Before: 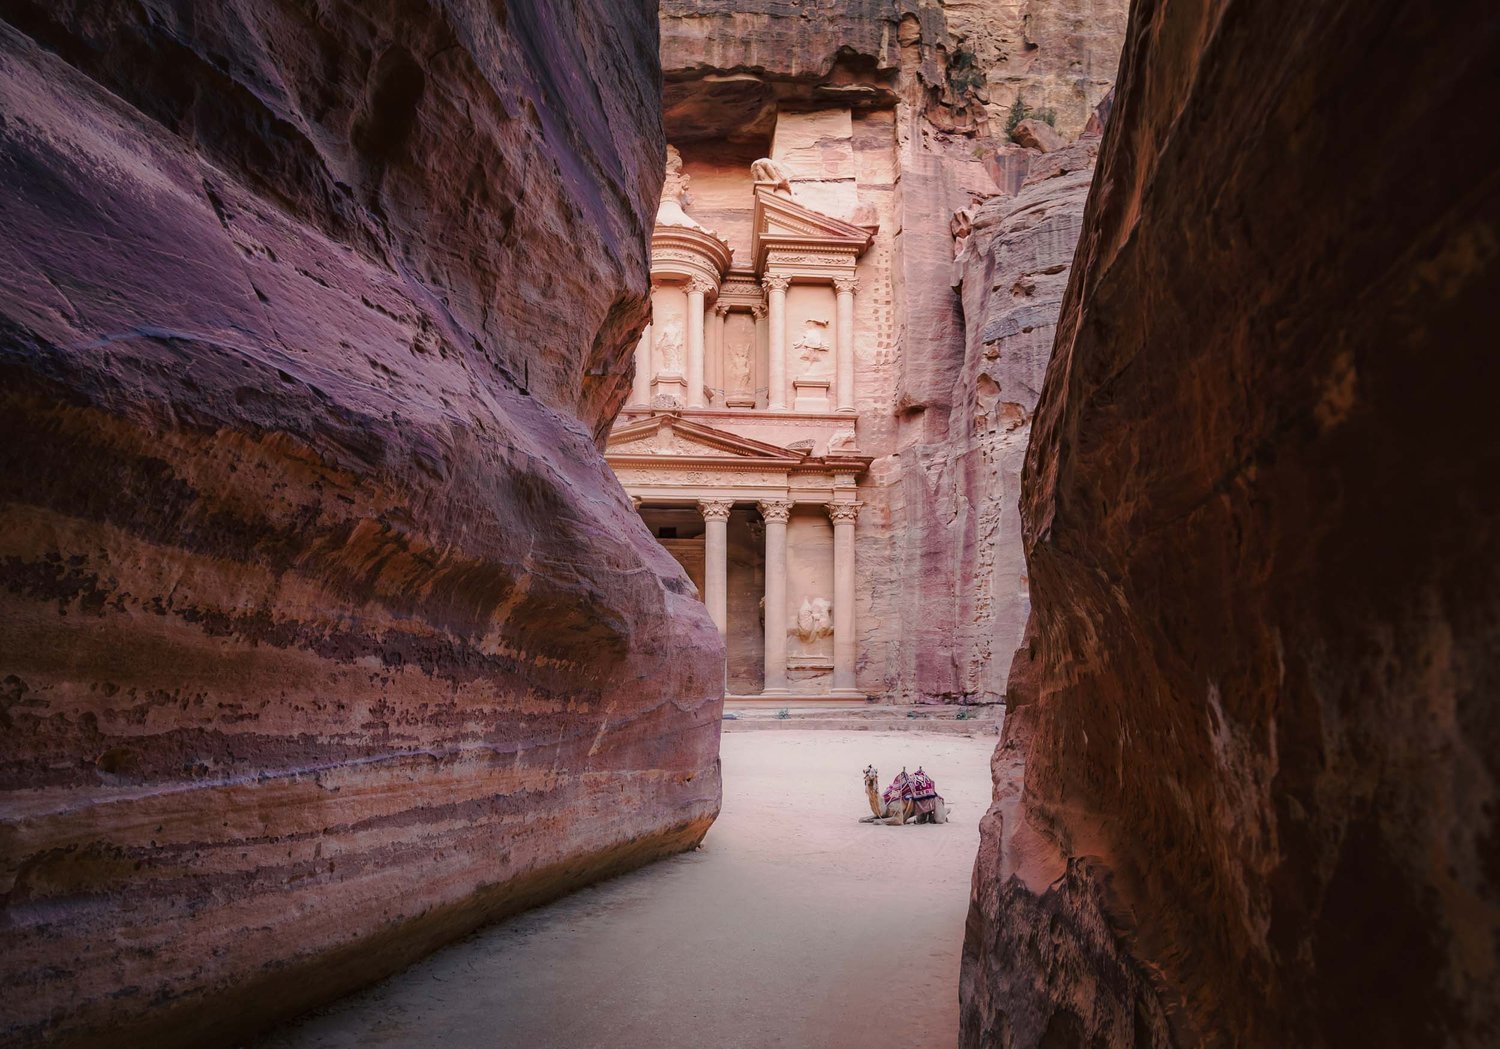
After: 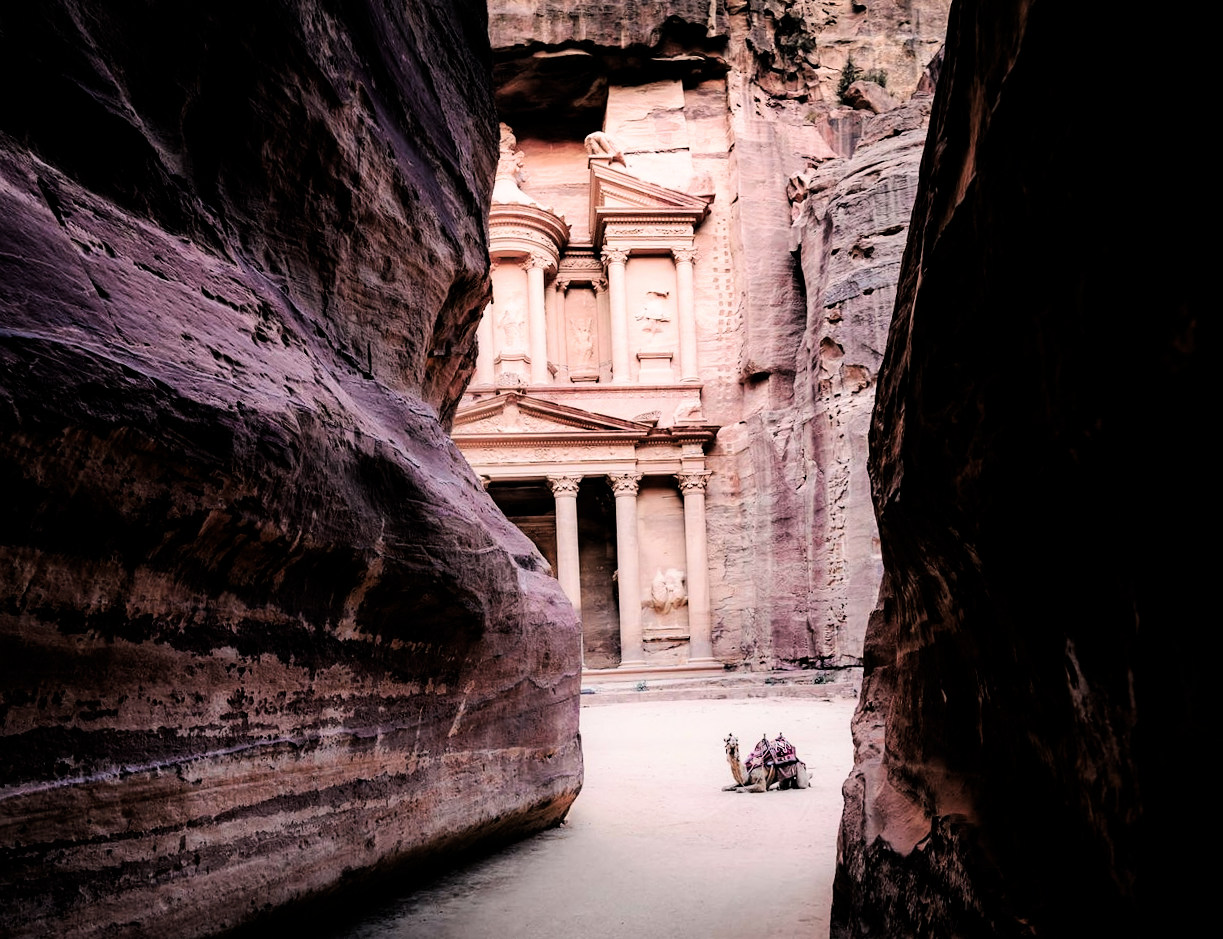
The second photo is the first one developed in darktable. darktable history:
rotate and perspective: rotation -2.56°, automatic cropping off
tone equalizer: -8 EV -0.75 EV, -7 EV -0.7 EV, -6 EV -0.6 EV, -5 EV -0.4 EV, -3 EV 0.4 EV, -2 EV 0.6 EV, -1 EV 0.7 EV, +0 EV 0.75 EV, edges refinement/feathering 500, mask exposure compensation -1.57 EV, preserve details no
crop: left 11.225%, top 5.381%, right 9.565%, bottom 10.314%
filmic rgb: black relative exposure -4 EV, white relative exposure 3 EV, hardness 3.02, contrast 1.4
color zones: curves: ch1 [(0, 0.469) (0.072, 0.457) (0.243, 0.494) (0.429, 0.5) (0.571, 0.5) (0.714, 0.5) (0.857, 0.5) (1, 0.469)]; ch2 [(0, 0.499) (0.143, 0.467) (0.242, 0.436) (0.429, 0.493) (0.571, 0.5) (0.714, 0.5) (0.857, 0.5) (1, 0.499)]
